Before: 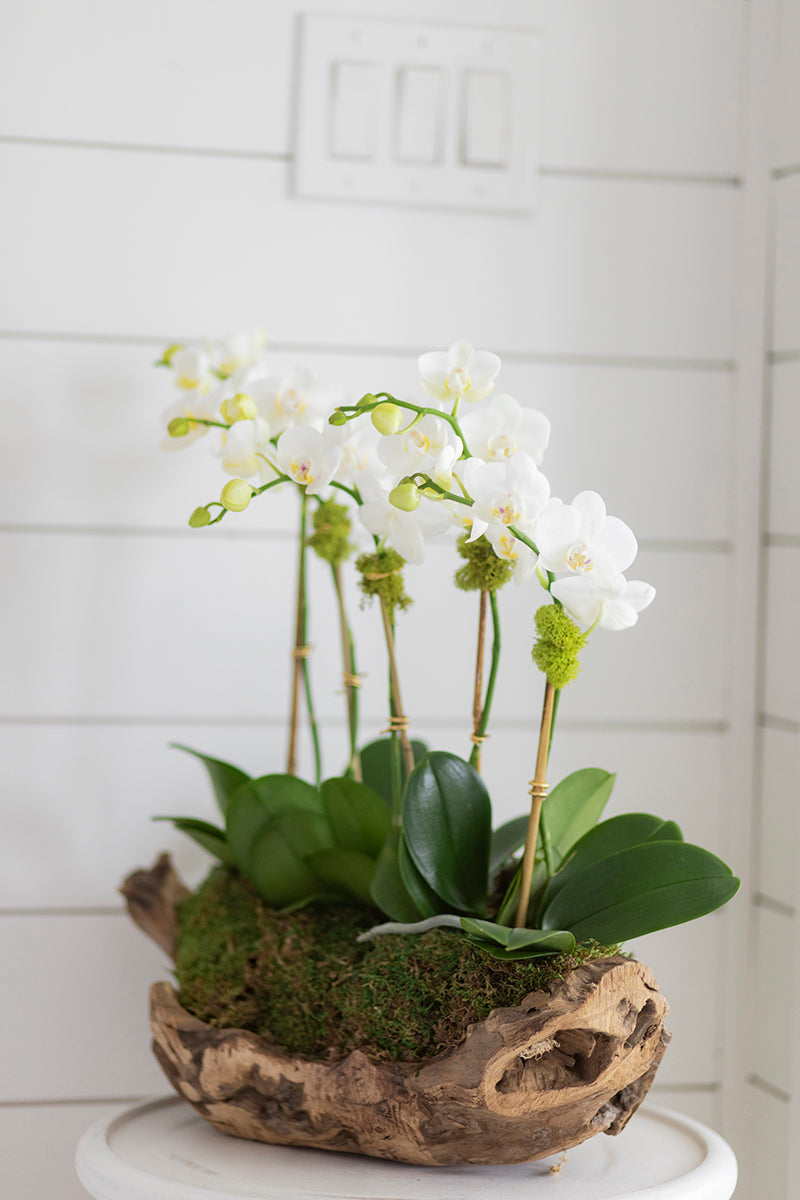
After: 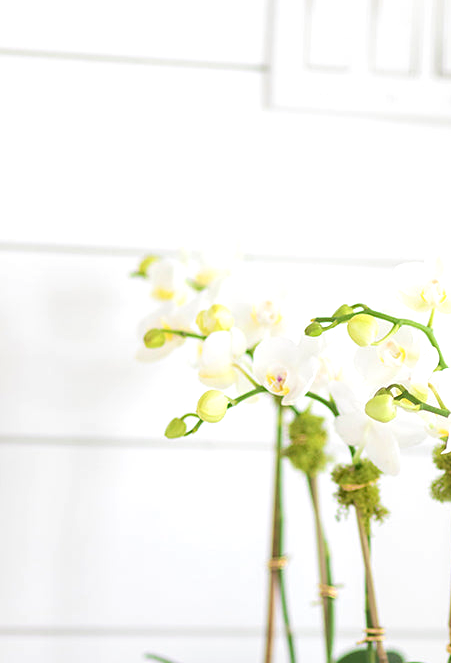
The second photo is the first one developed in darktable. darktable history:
crop and rotate: left 3.042%, top 7.452%, right 40.525%, bottom 37.224%
tone equalizer: on, module defaults
exposure: black level correction 0, exposure 0.498 EV, compensate highlight preservation false
sharpen: amount 0.217
